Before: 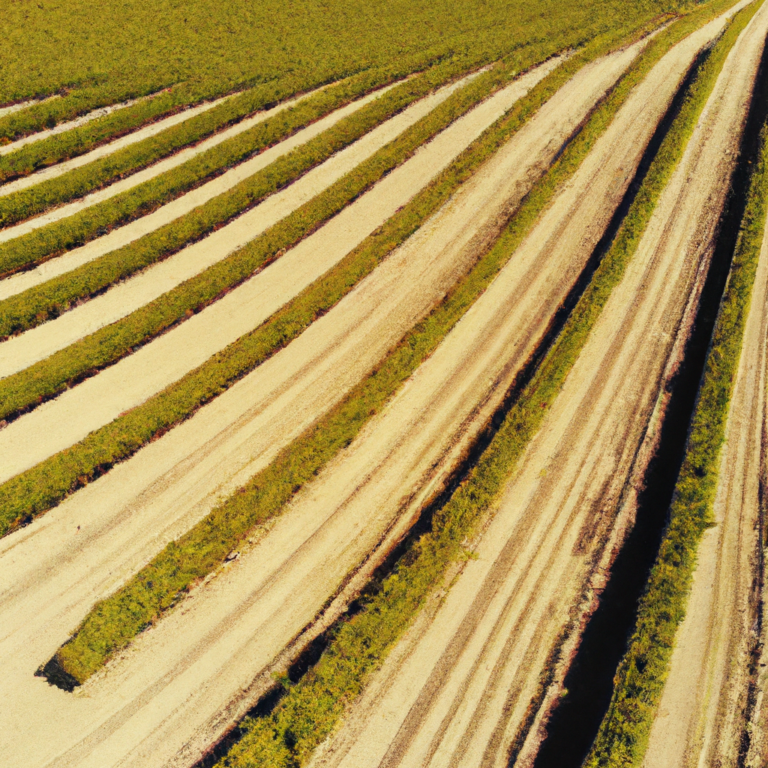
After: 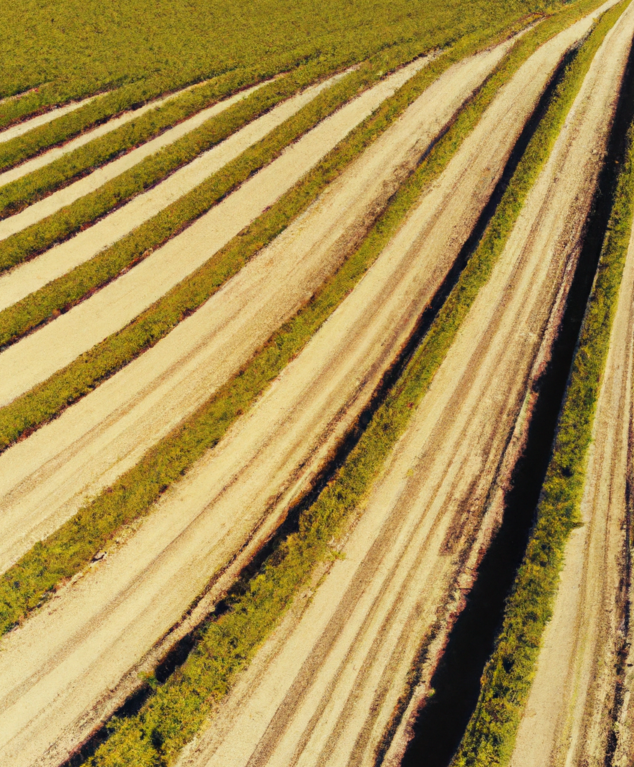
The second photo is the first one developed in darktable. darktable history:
crop: left 17.377%, bottom 0.05%
exposure: compensate exposure bias true, compensate highlight preservation false
